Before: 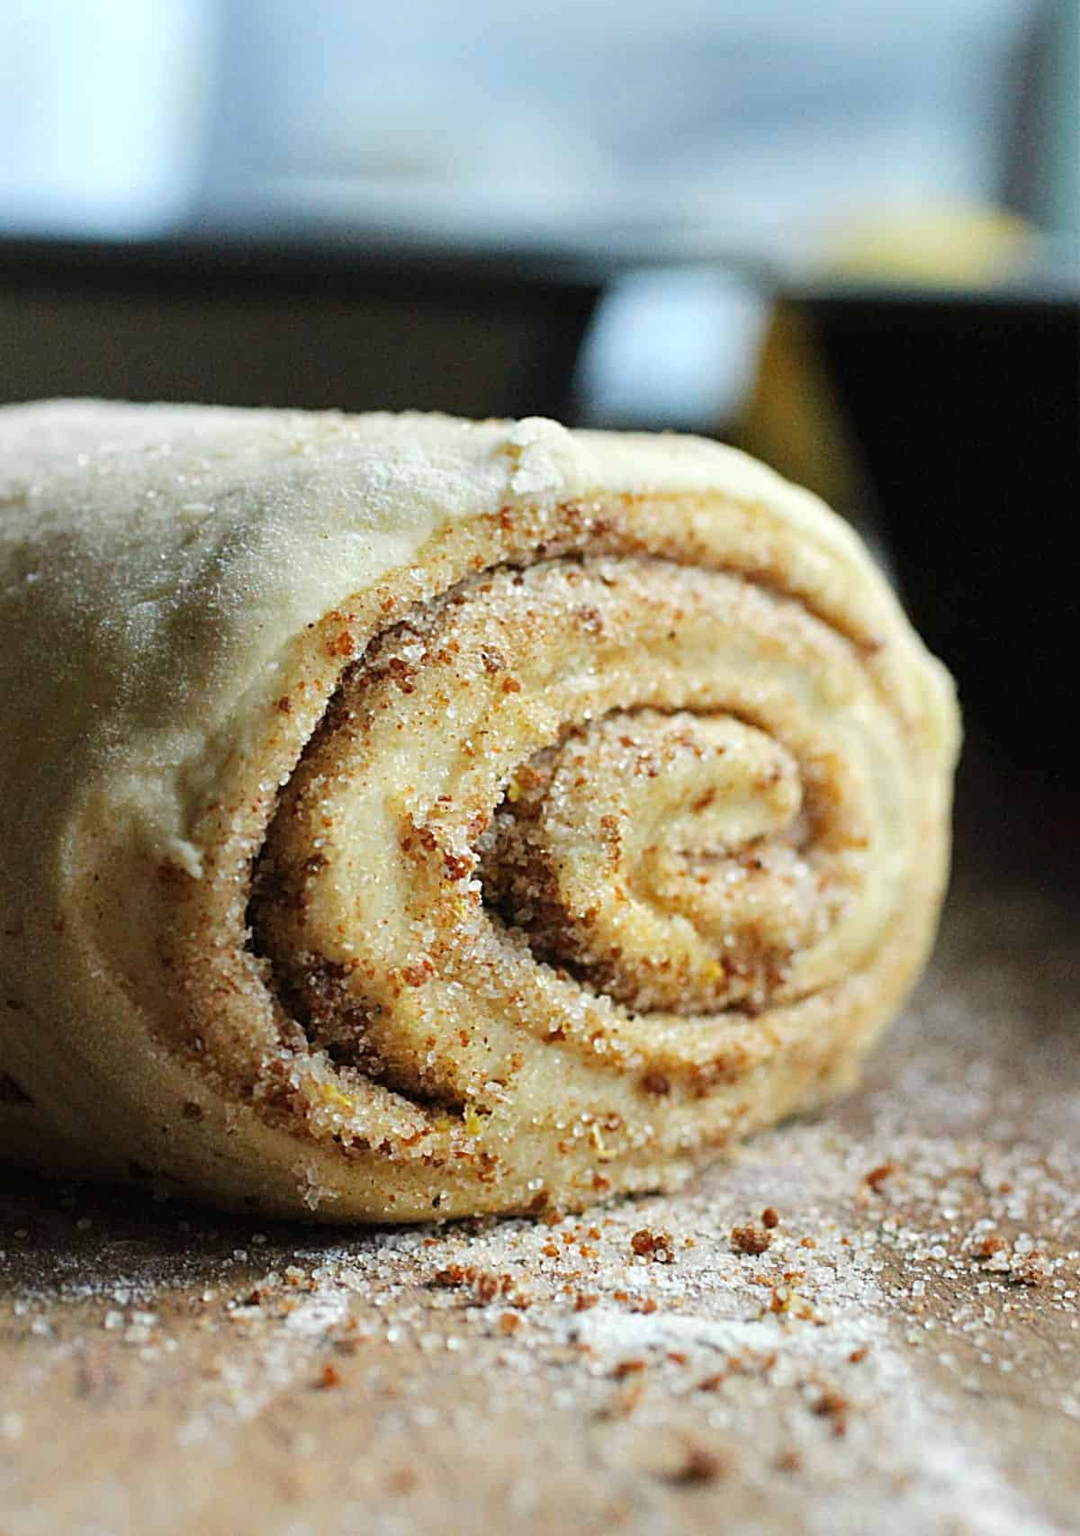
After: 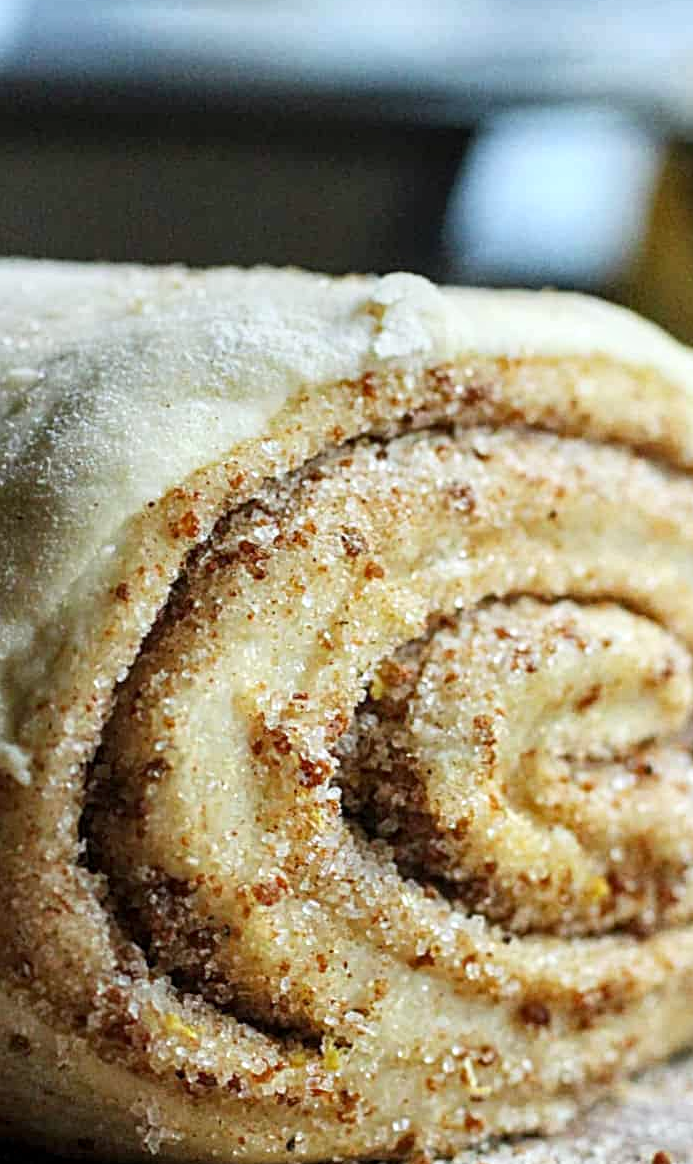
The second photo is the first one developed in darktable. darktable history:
white balance: red 0.98, blue 1.034
crop: left 16.202%, top 11.208%, right 26.045%, bottom 20.557%
shadows and highlights: shadows 0, highlights 40
local contrast: on, module defaults
